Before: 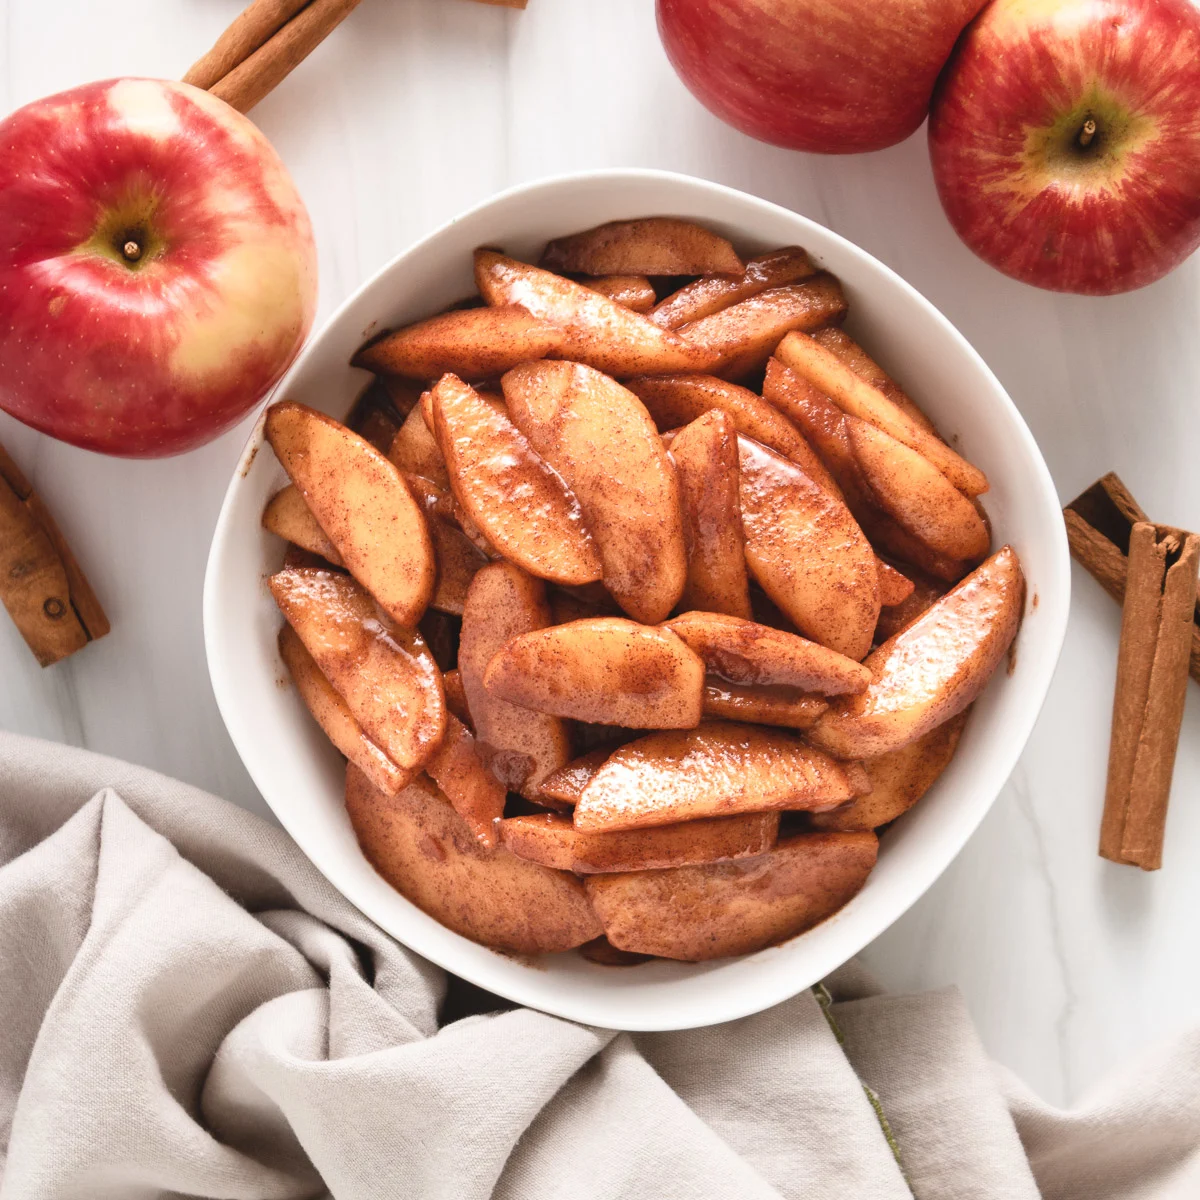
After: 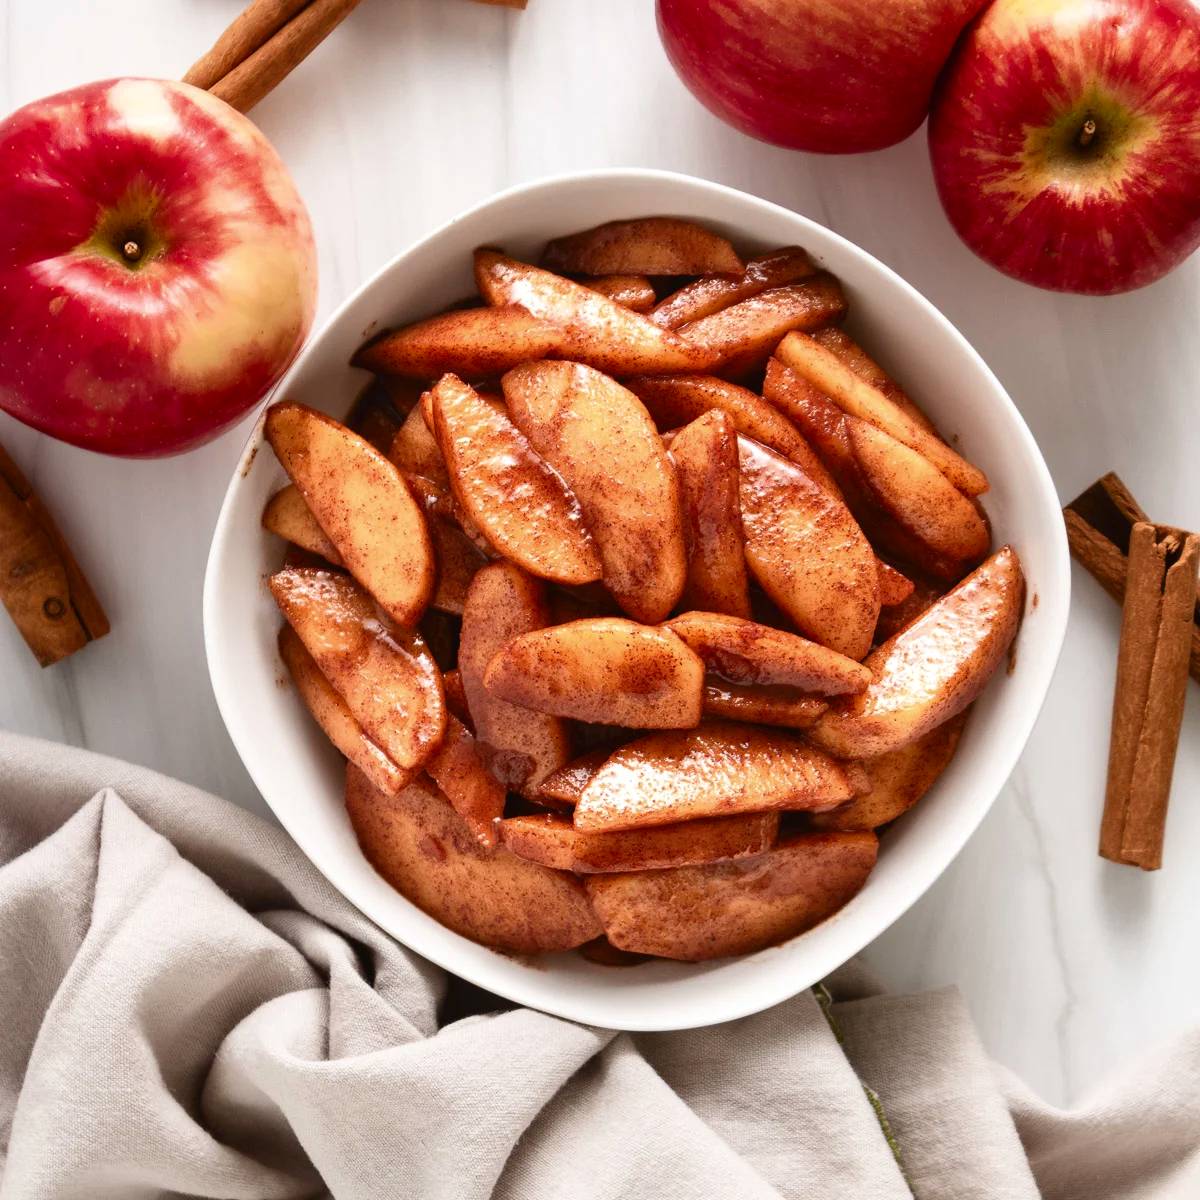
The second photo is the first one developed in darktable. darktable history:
exposure: exposure 0.03 EV, compensate exposure bias true, compensate highlight preservation false
contrast brightness saturation: contrast 0.065, brightness -0.155, saturation 0.111
